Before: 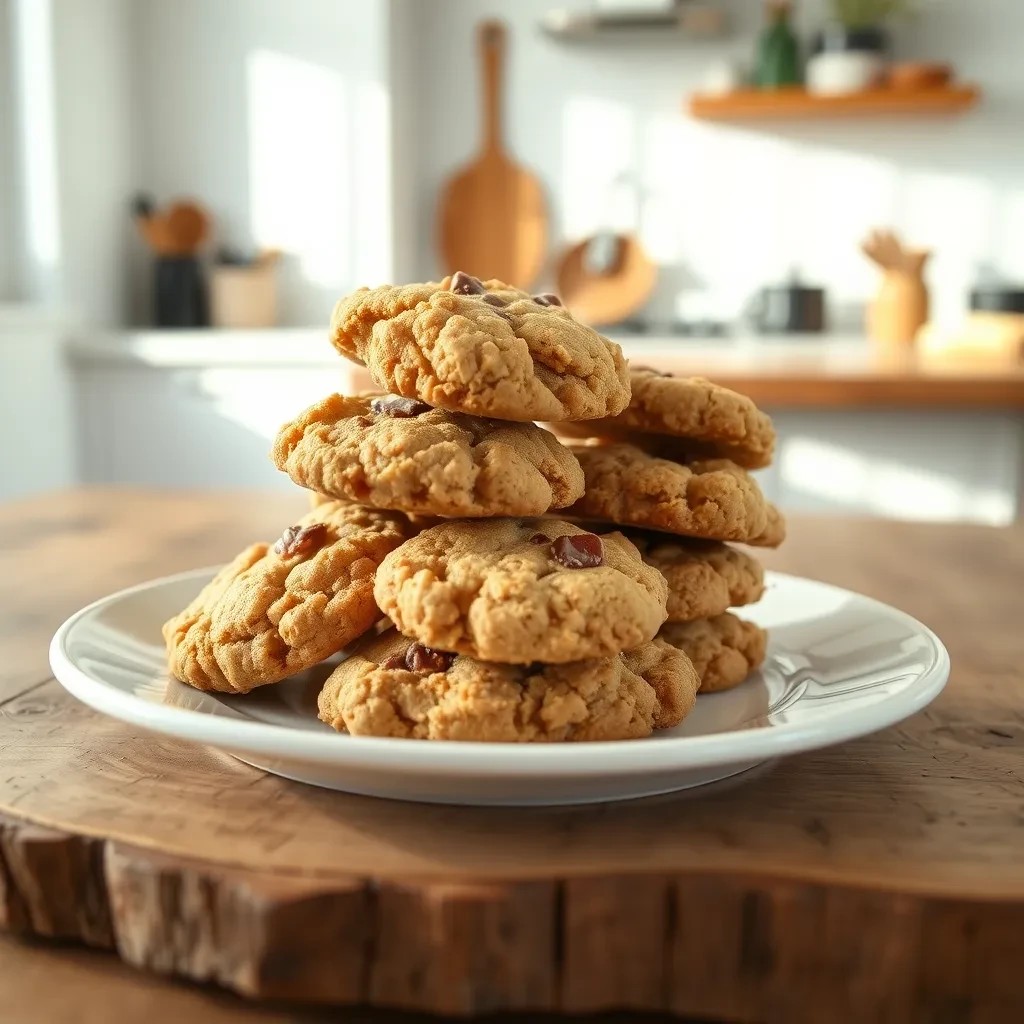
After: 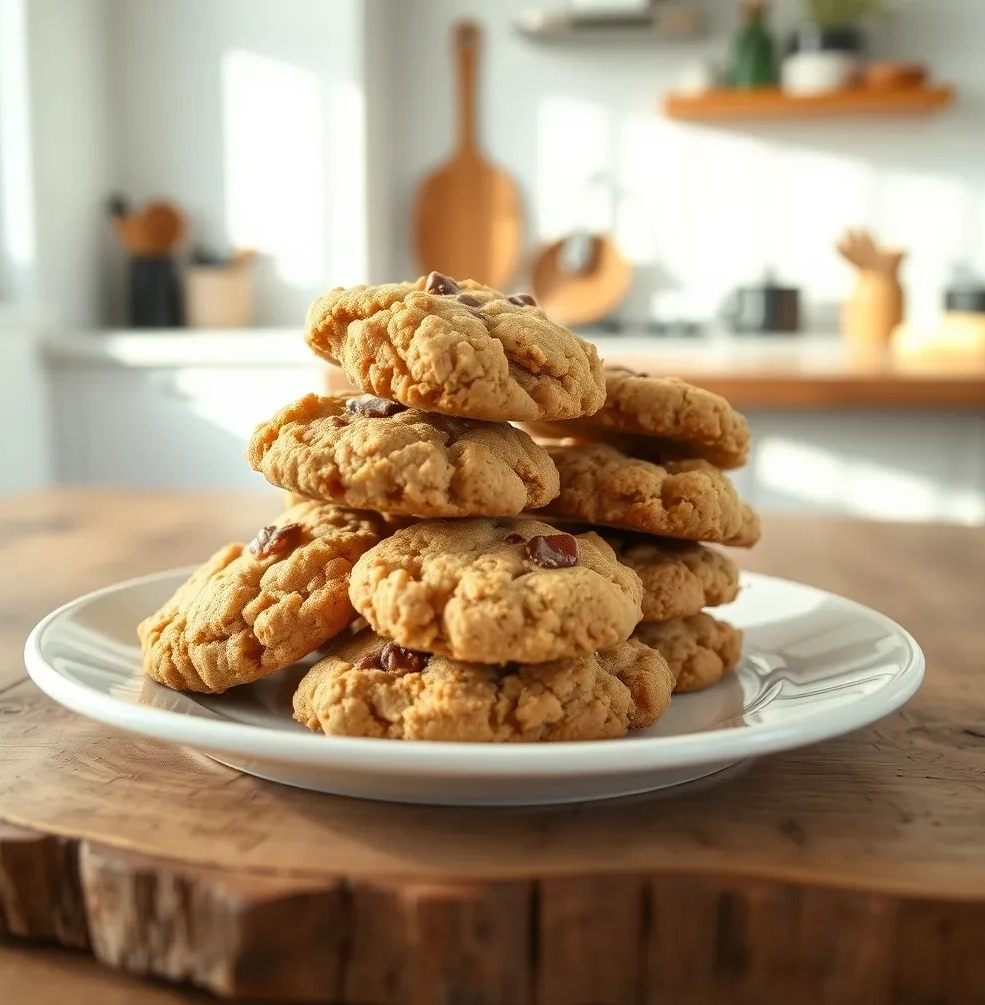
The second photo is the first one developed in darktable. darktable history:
crop and rotate: left 2.492%, right 1.221%, bottom 1.791%
